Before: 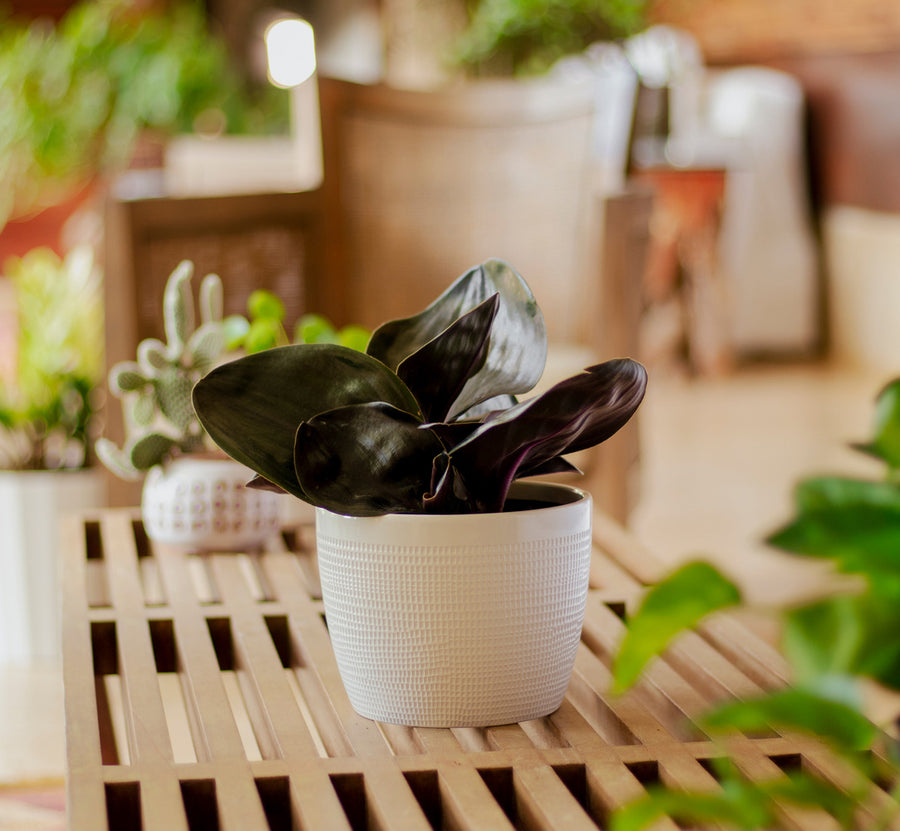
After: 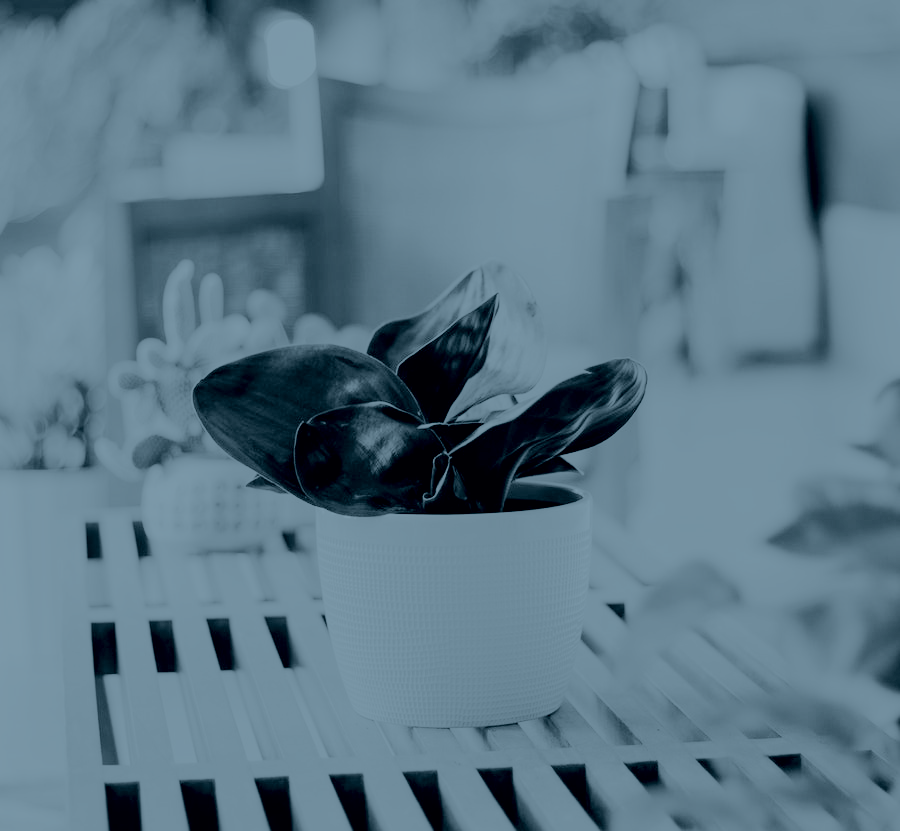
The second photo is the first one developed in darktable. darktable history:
exposure: black level correction 0.001, exposure 1.84 EV, compensate highlight preservation false
base curve: curves: ch0 [(0, 0) (0.028, 0.03) (0.121, 0.232) (0.46, 0.748) (0.859, 0.968) (1, 1)], preserve colors none
colorize: hue 194.4°, saturation 29%, source mix 61.75%, lightness 3.98%, version 1
